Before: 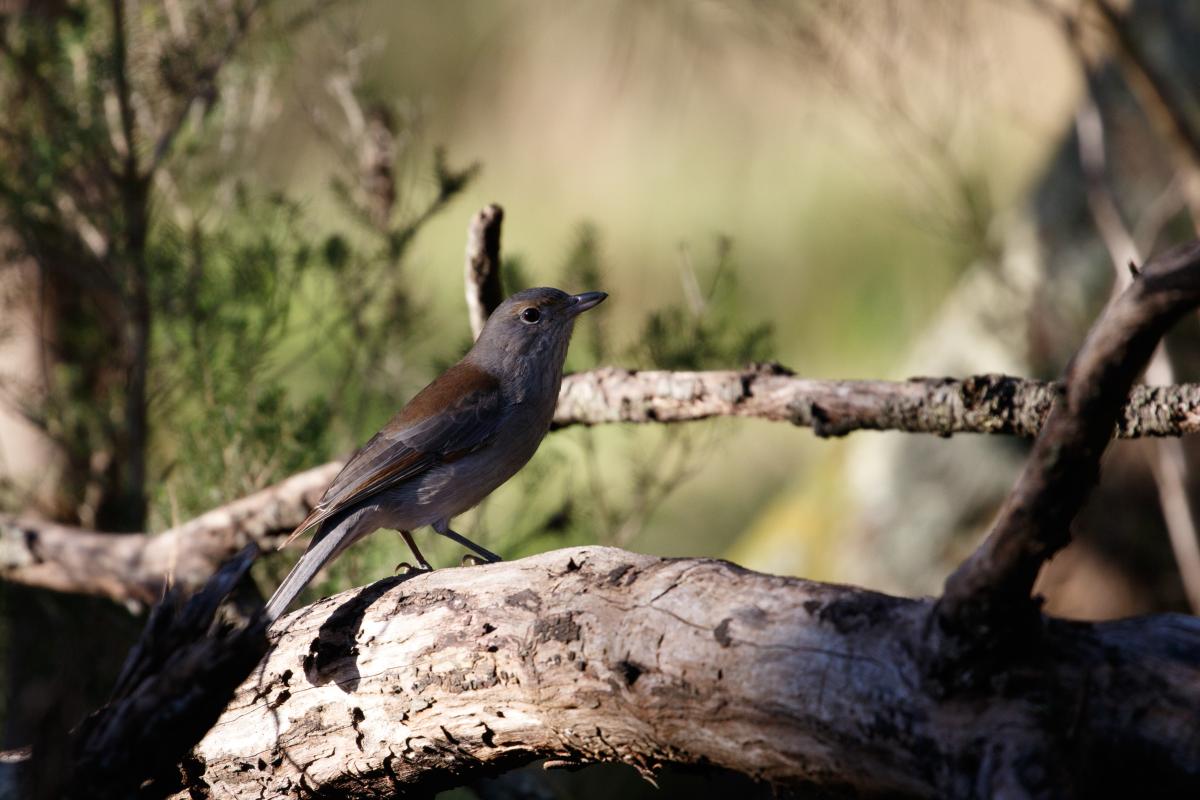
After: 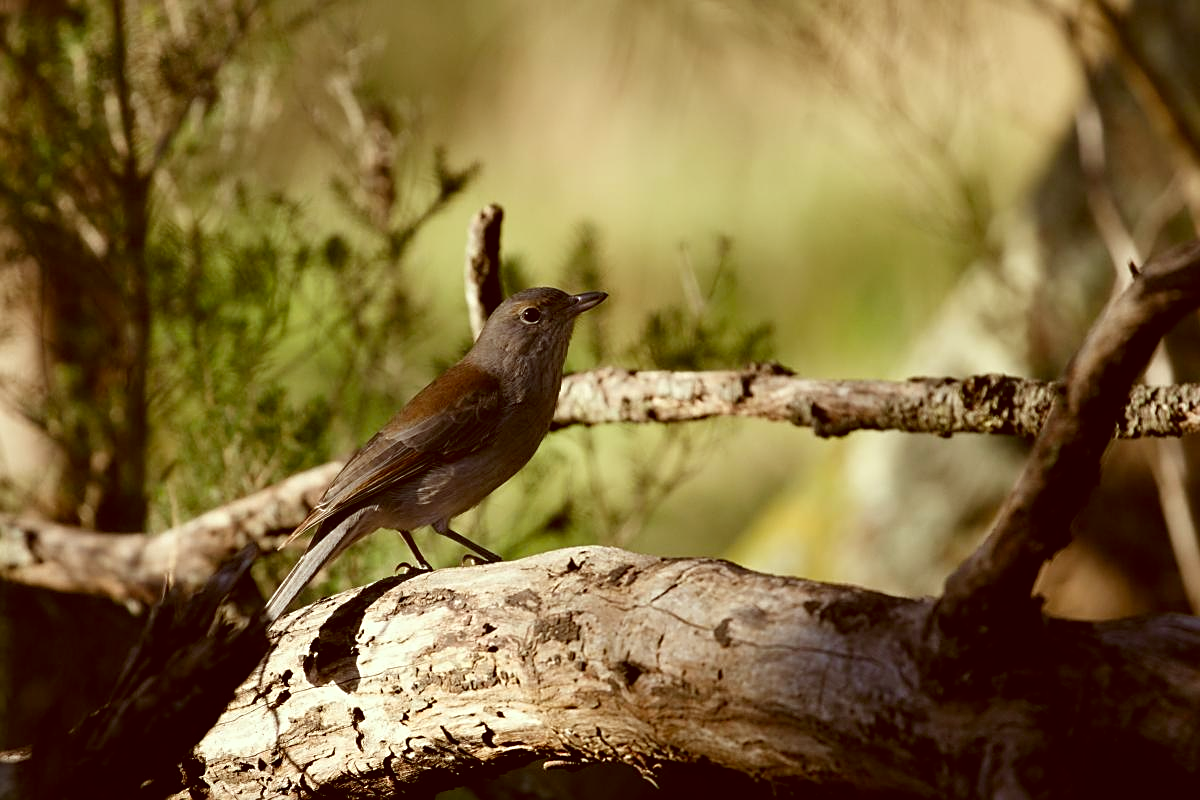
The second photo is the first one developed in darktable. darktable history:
sharpen: on, module defaults
color correction: highlights a* -5.54, highlights b* 9.8, shadows a* 9.69, shadows b* 24.69
